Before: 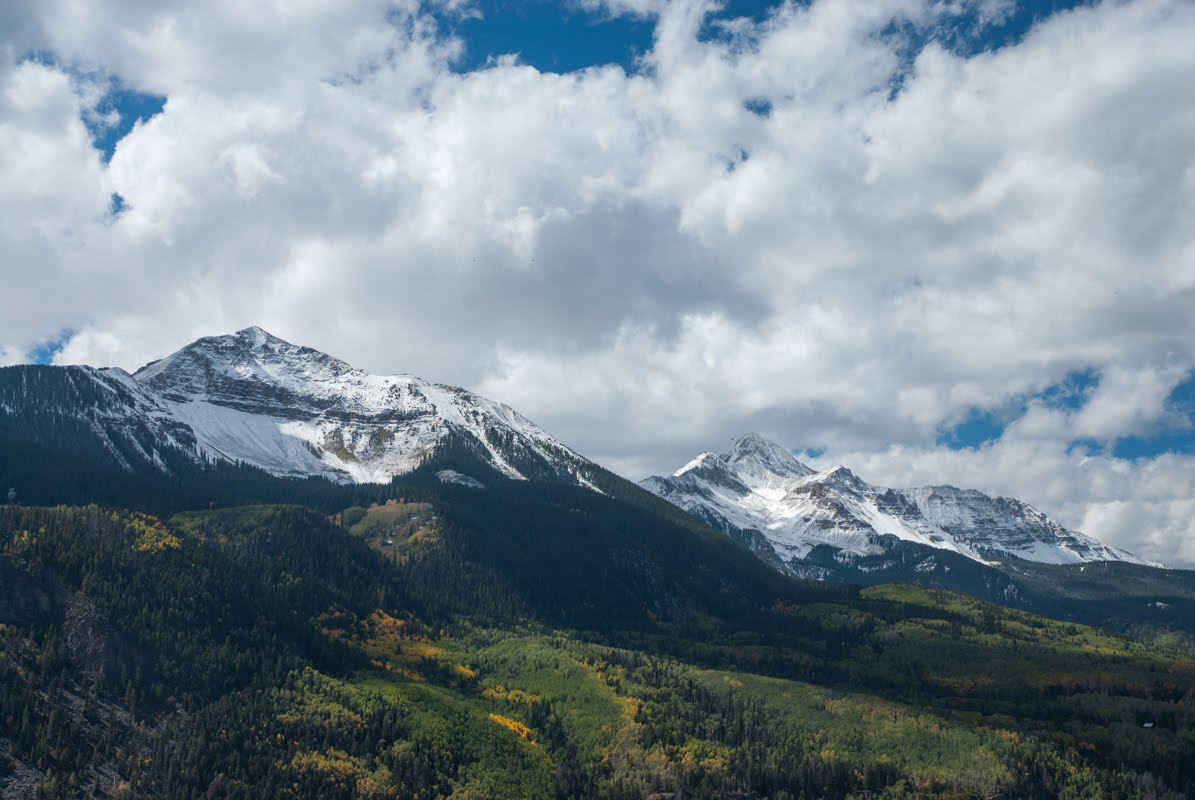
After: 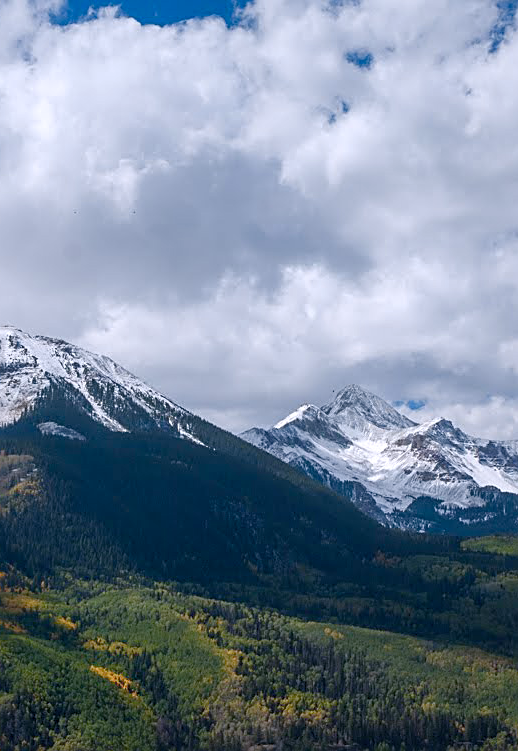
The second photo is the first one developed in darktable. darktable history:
sharpen: on, module defaults
crop: left 33.452%, top 6.025%, right 23.155%
white balance: red 1.004, blue 1.096
color balance rgb: perceptual saturation grading › global saturation 20%, perceptual saturation grading › highlights -50%, perceptual saturation grading › shadows 30%
